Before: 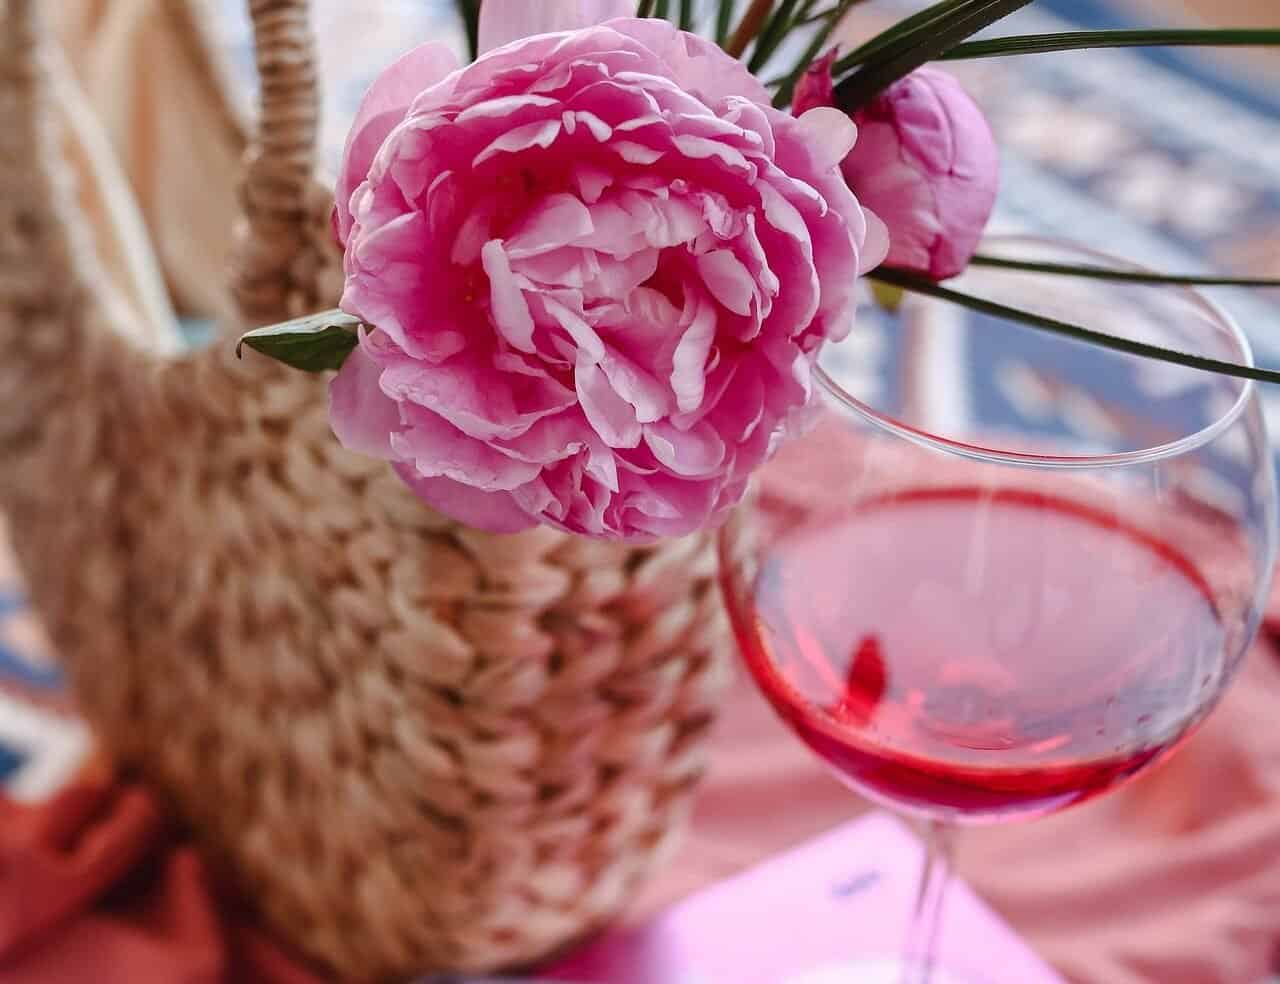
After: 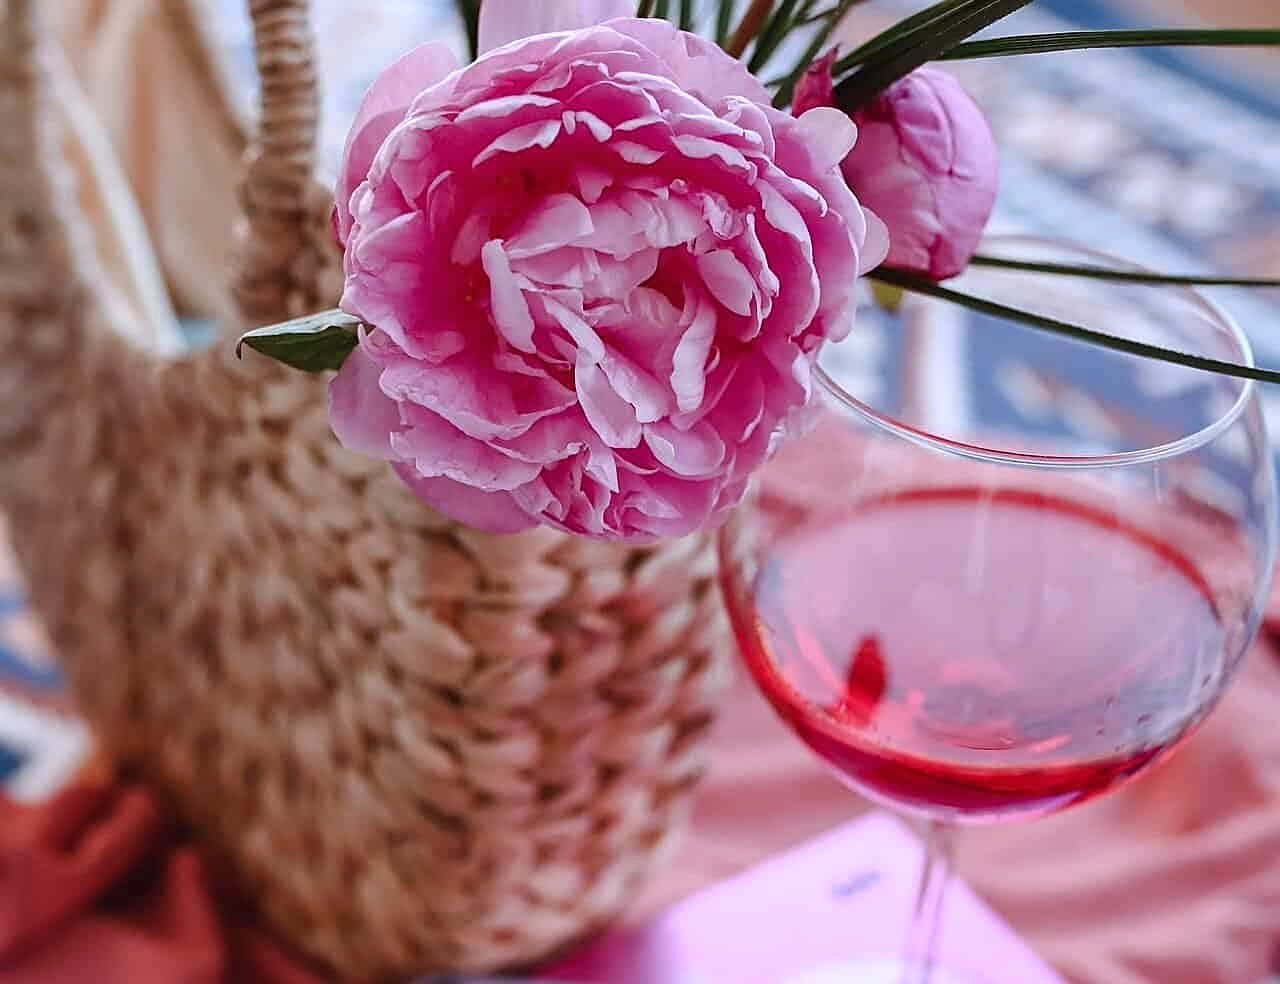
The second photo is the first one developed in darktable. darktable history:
sharpen: on, module defaults
color correction: highlights a* -0.137, highlights b* -5.91, shadows a* -0.137, shadows b* -0.137
white balance: red 0.98, blue 1.034
